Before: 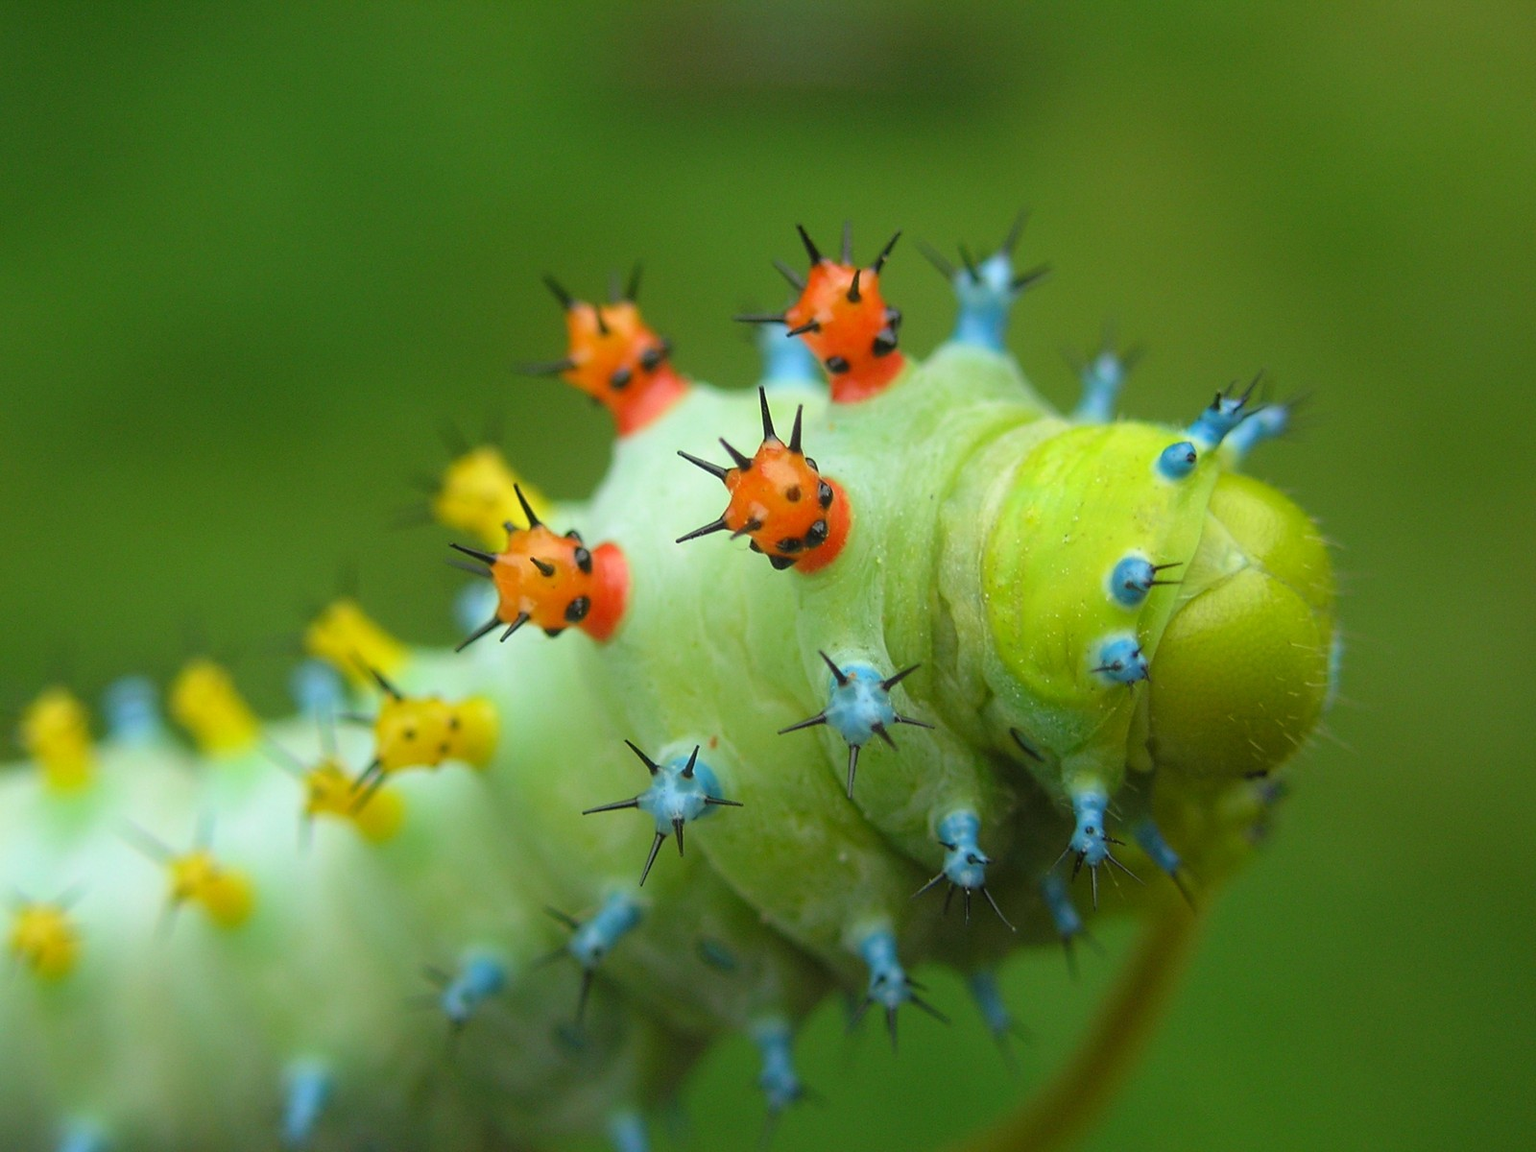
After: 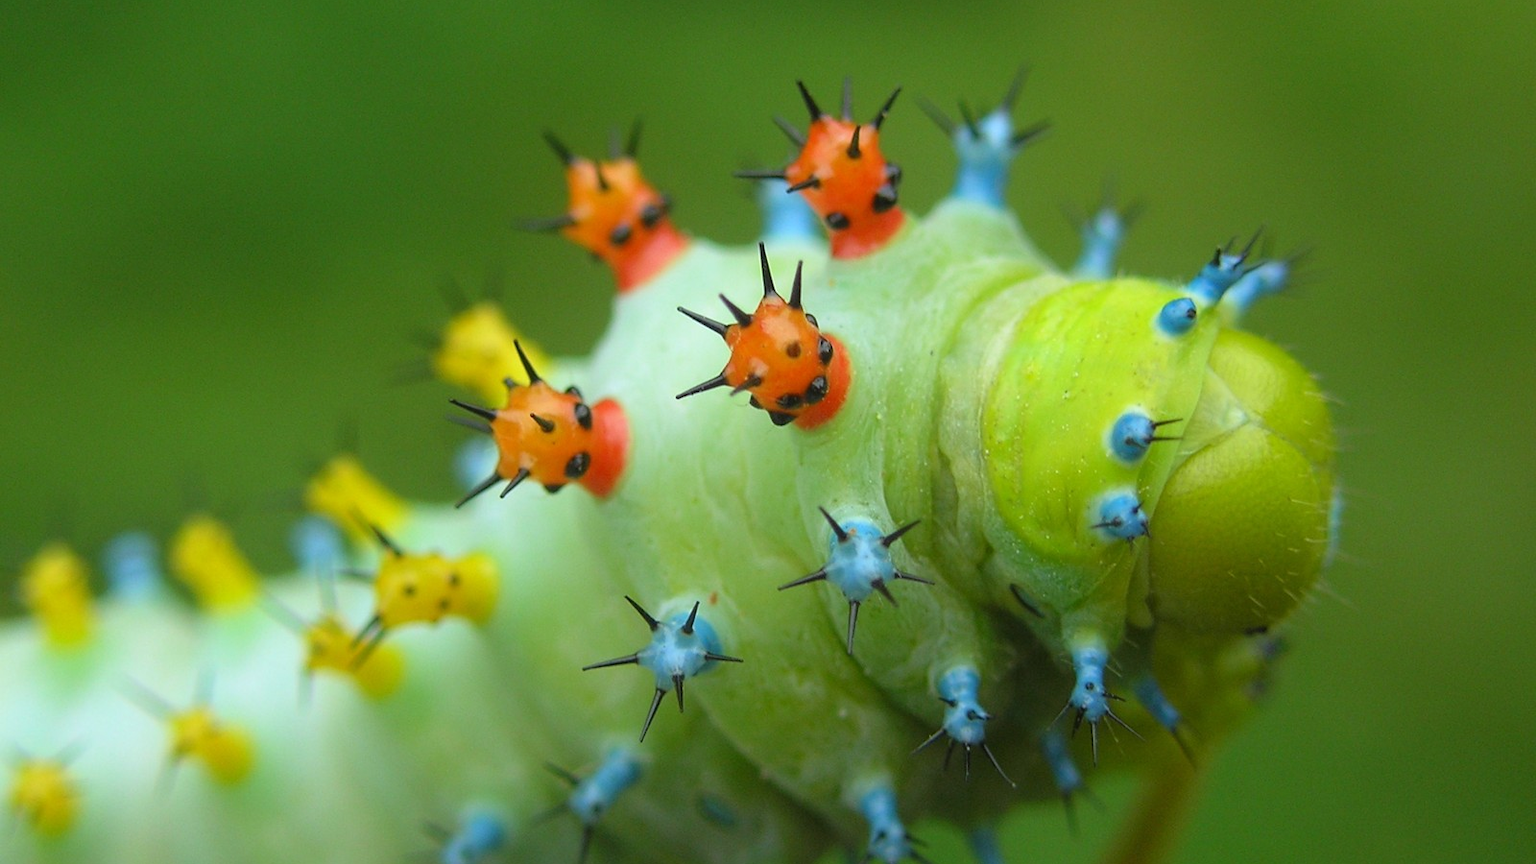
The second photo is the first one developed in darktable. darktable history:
crop and rotate: top 12.5%, bottom 12.5%
white balance: red 0.976, blue 1.04
